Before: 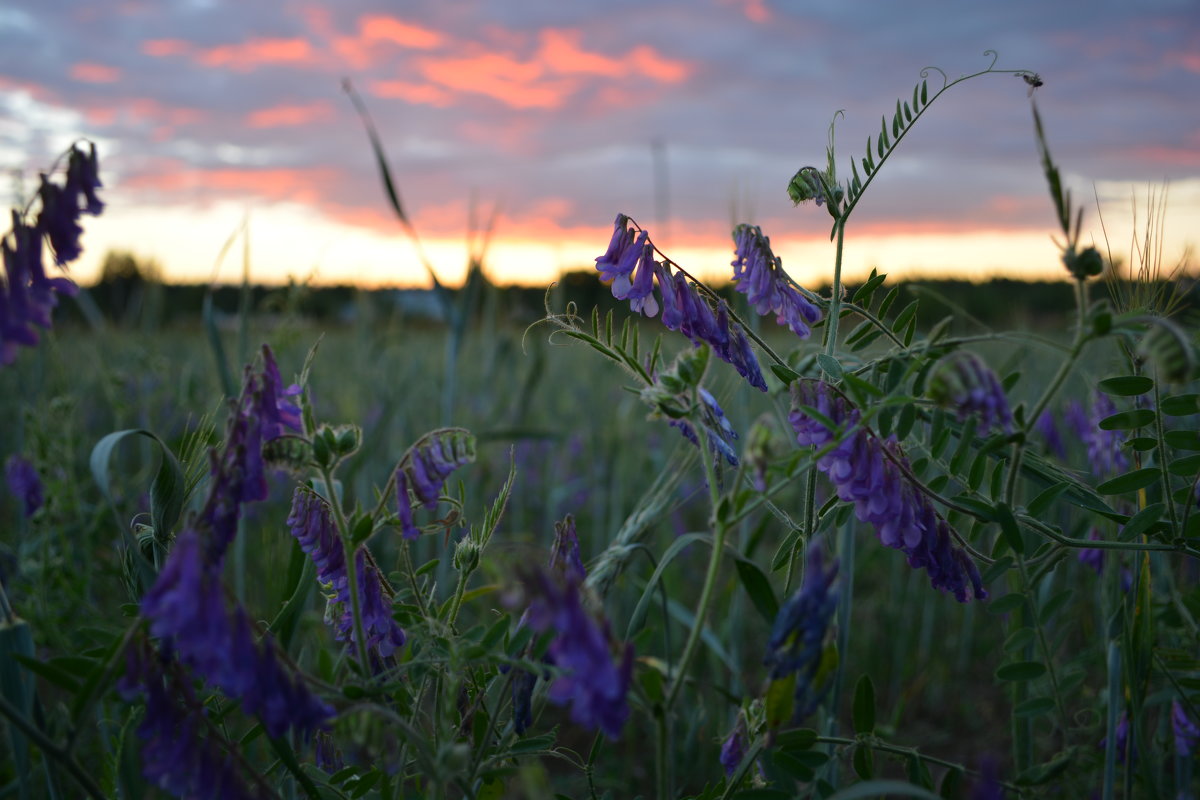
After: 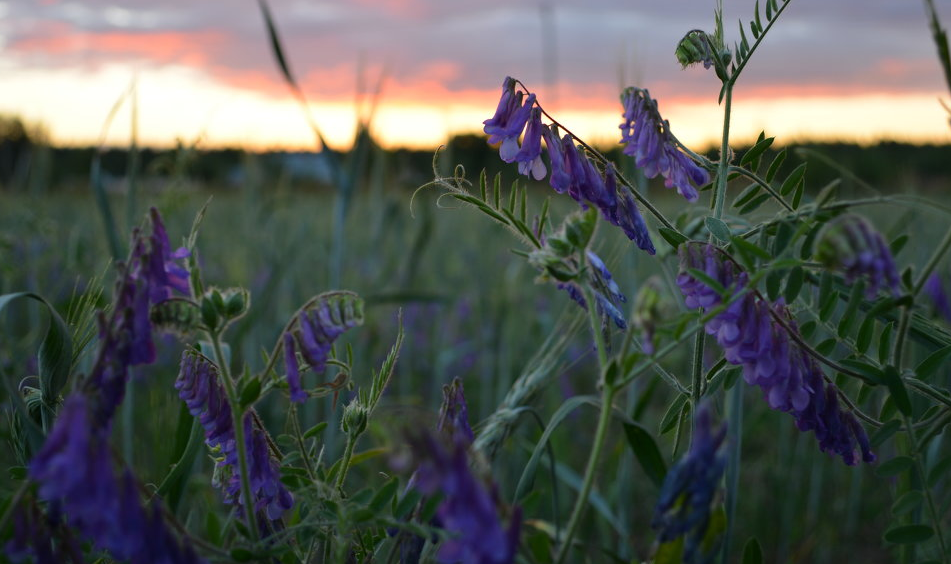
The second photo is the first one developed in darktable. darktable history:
crop: left 9.41%, top 17.152%, right 11.296%, bottom 12.321%
